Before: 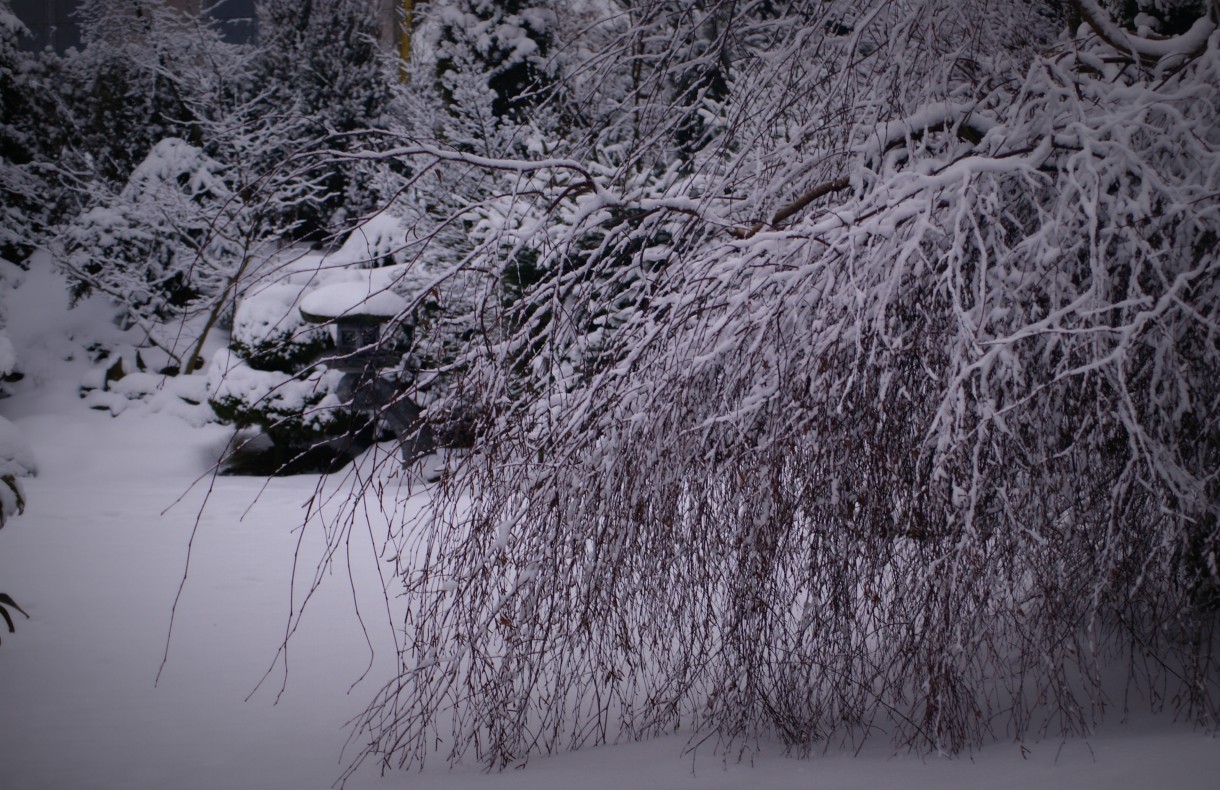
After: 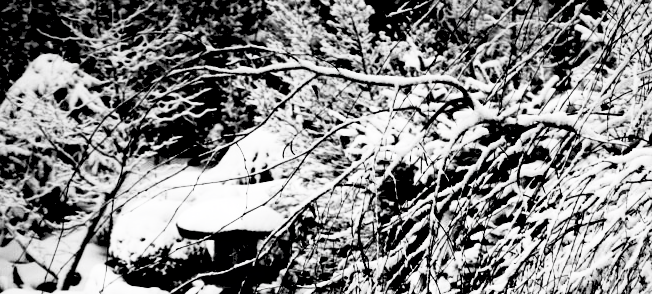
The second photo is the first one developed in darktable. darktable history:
exposure: black level correction 0.037, exposure 0.902 EV, compensate exposure bias true, compensate highlight preservation false
crop: left 10.098%, top 10.742%, right 36.437%, bottom 52.013%
contrast brightness saturation: contrast 0.528, brightness 0.467, saturation -0.985
